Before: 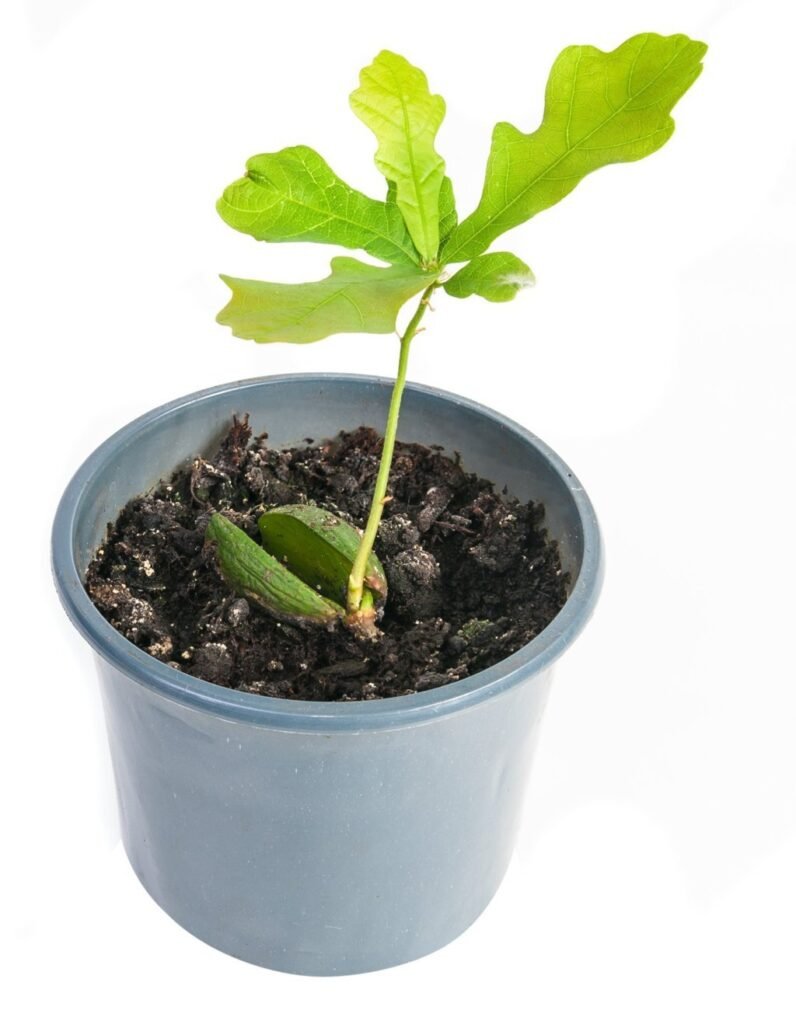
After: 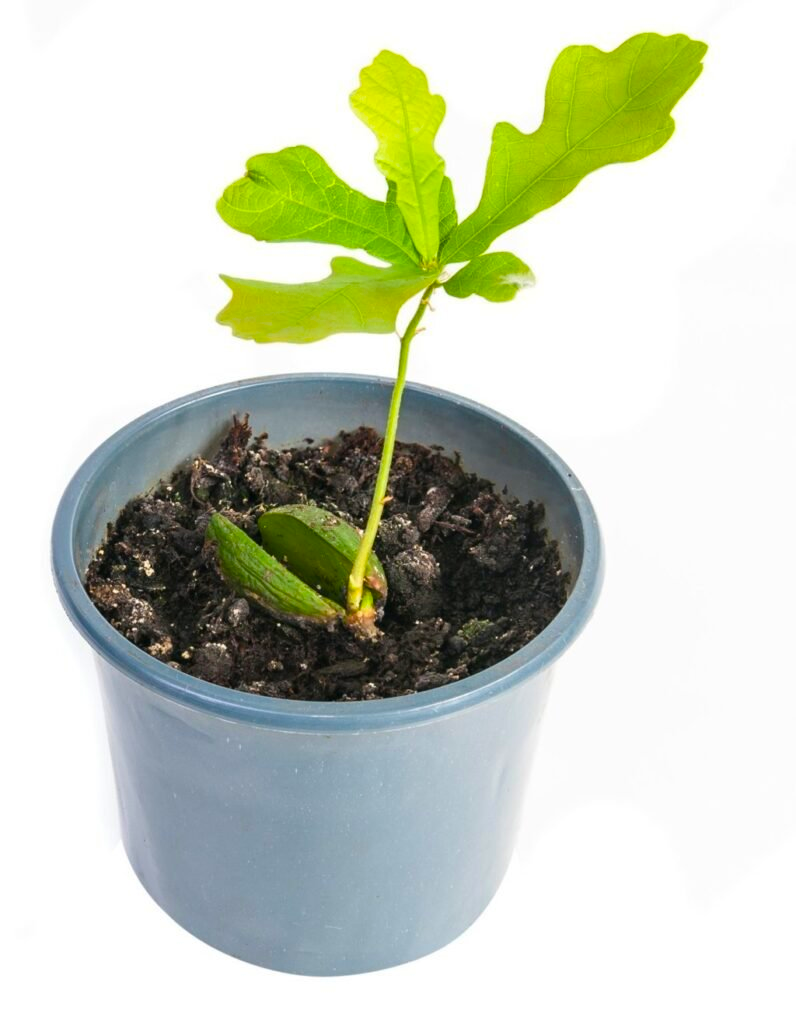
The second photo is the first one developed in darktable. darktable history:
color balance rgb: perceptual saturation grading › global saturation 20%, global vibrance 20%
